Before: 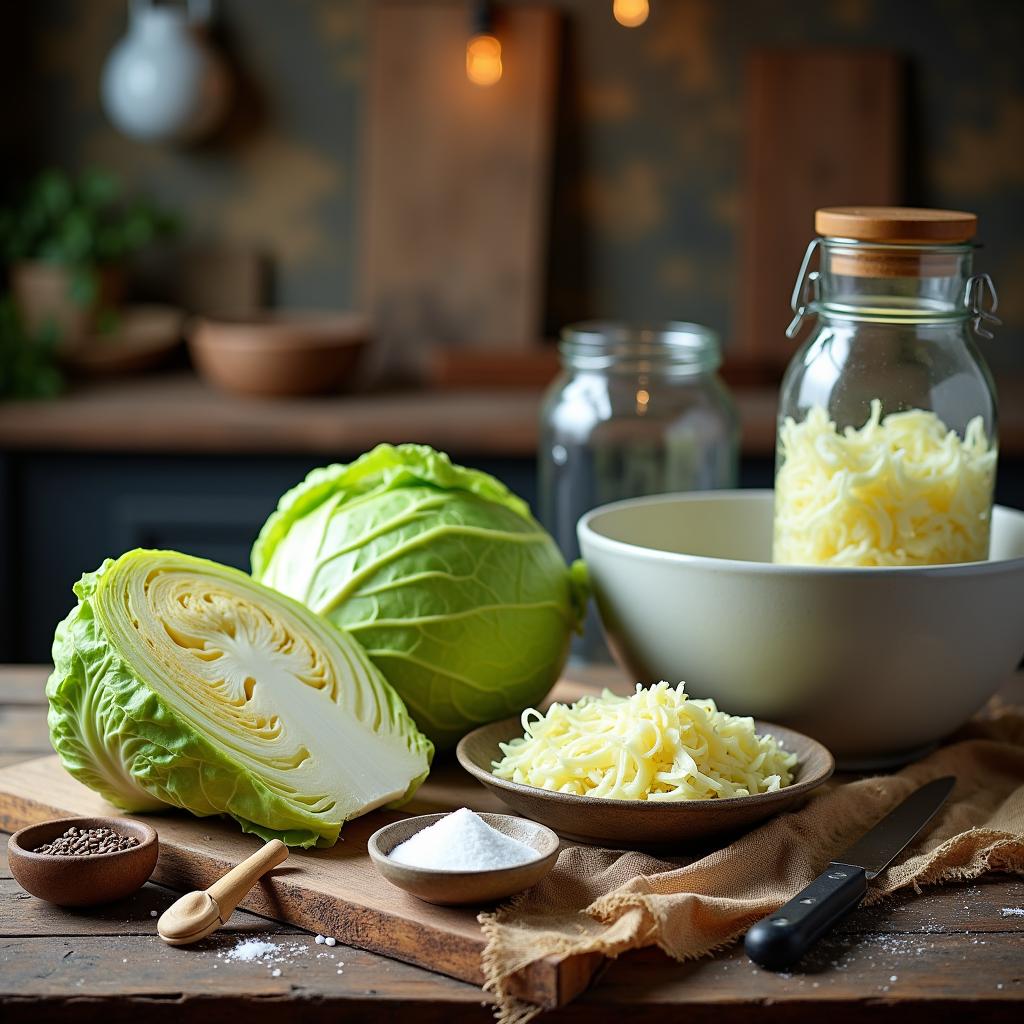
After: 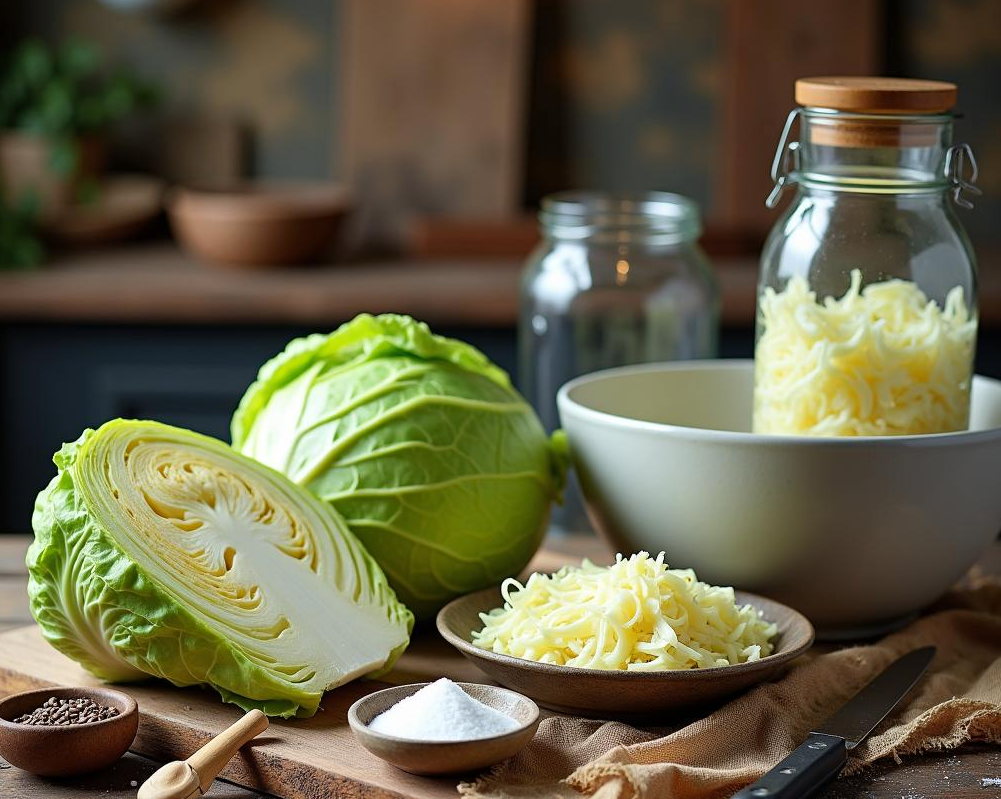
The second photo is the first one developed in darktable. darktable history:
crop and rotate: left 1.961%, top 12.756%, right 0.27%, bottom 9.208%
shadows and highlights: shadows 24.21, highlights -77.17, soften with gaussian
